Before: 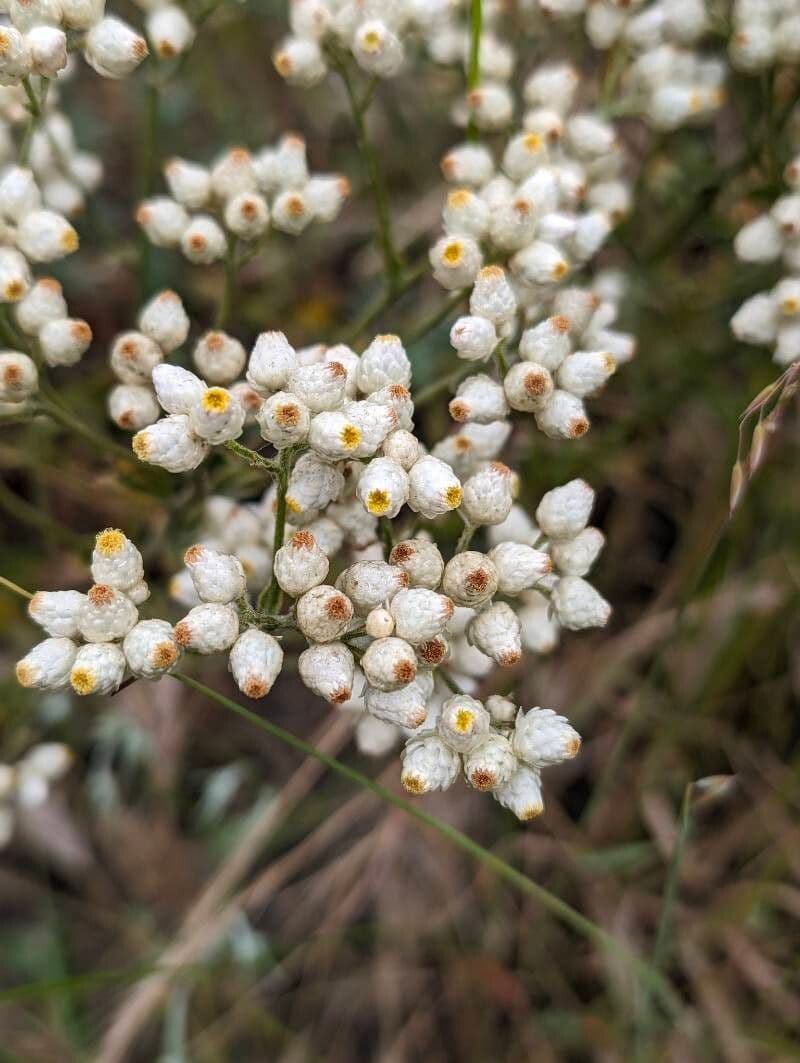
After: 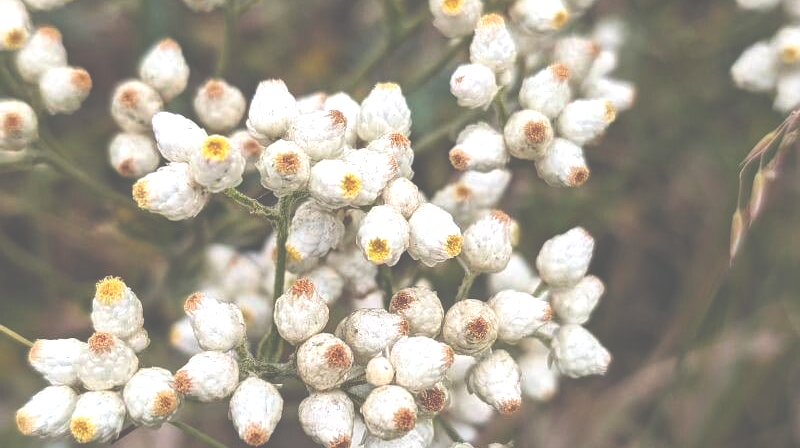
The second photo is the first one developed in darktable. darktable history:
levels: gray 50.72%
exposure: black level correction -0.073, exposure 0.503 EV, compensate highlight preservation false
crop and rotate: top 23.758%, bottom 34.026%
